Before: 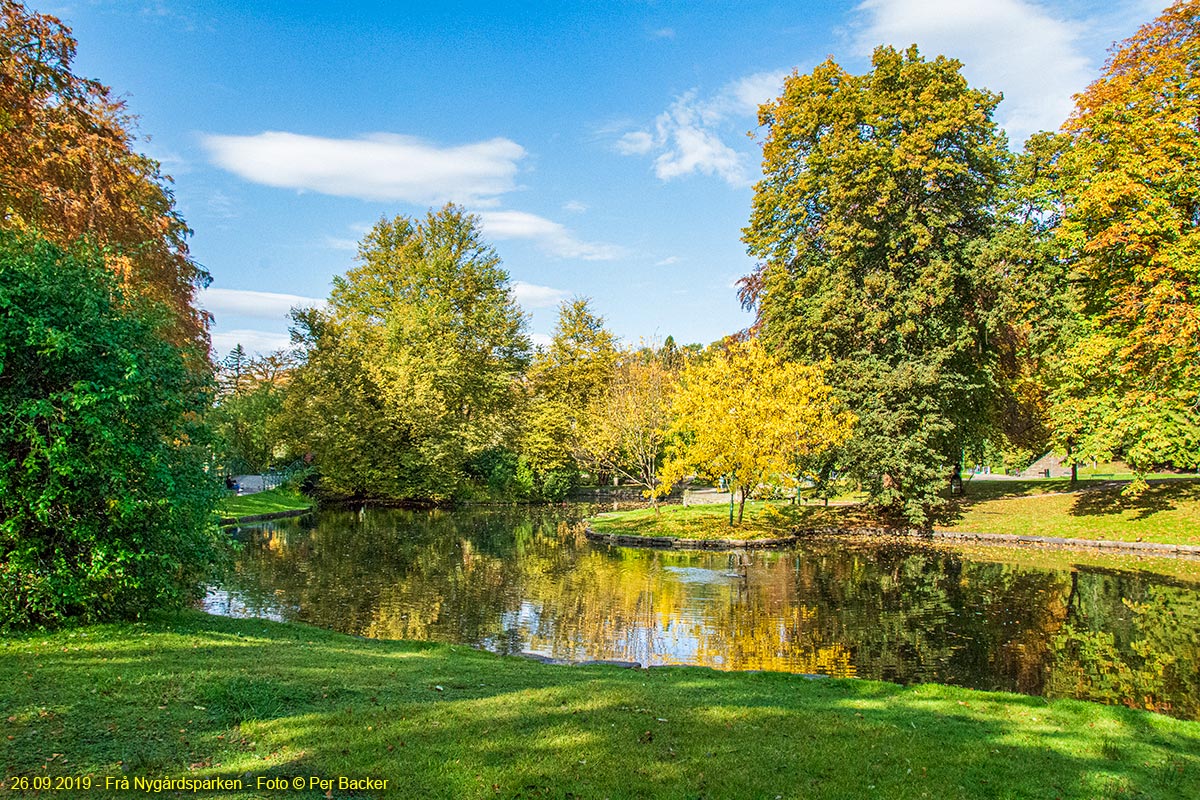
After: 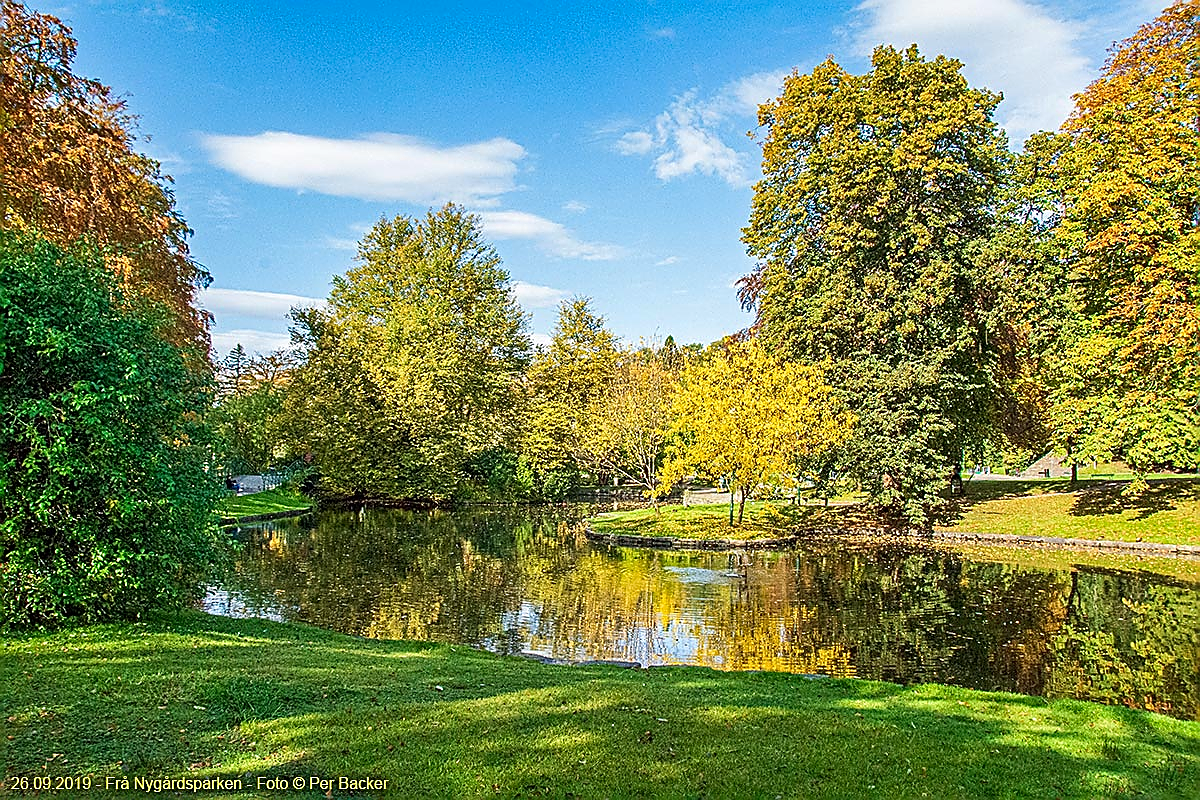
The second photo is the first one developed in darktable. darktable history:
sharpen: radius 1.4, amount 1.25, threshold 0.7
contrast brightness saturation: contrast 0.05
haze removal: compatibility mode true, adaptive false
